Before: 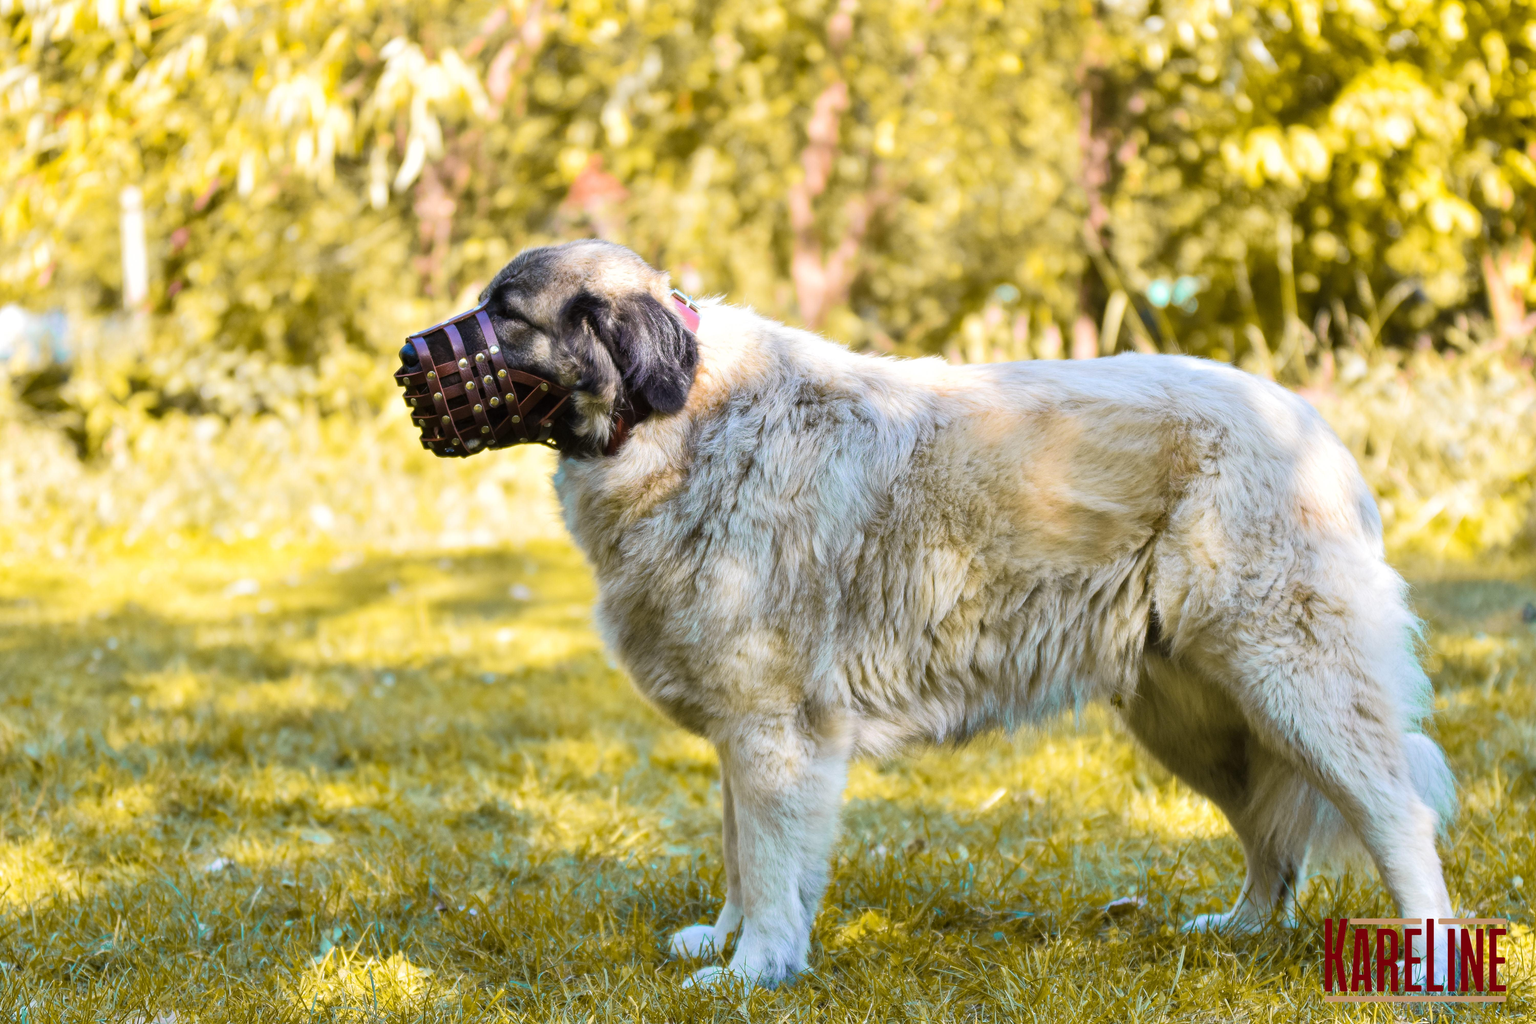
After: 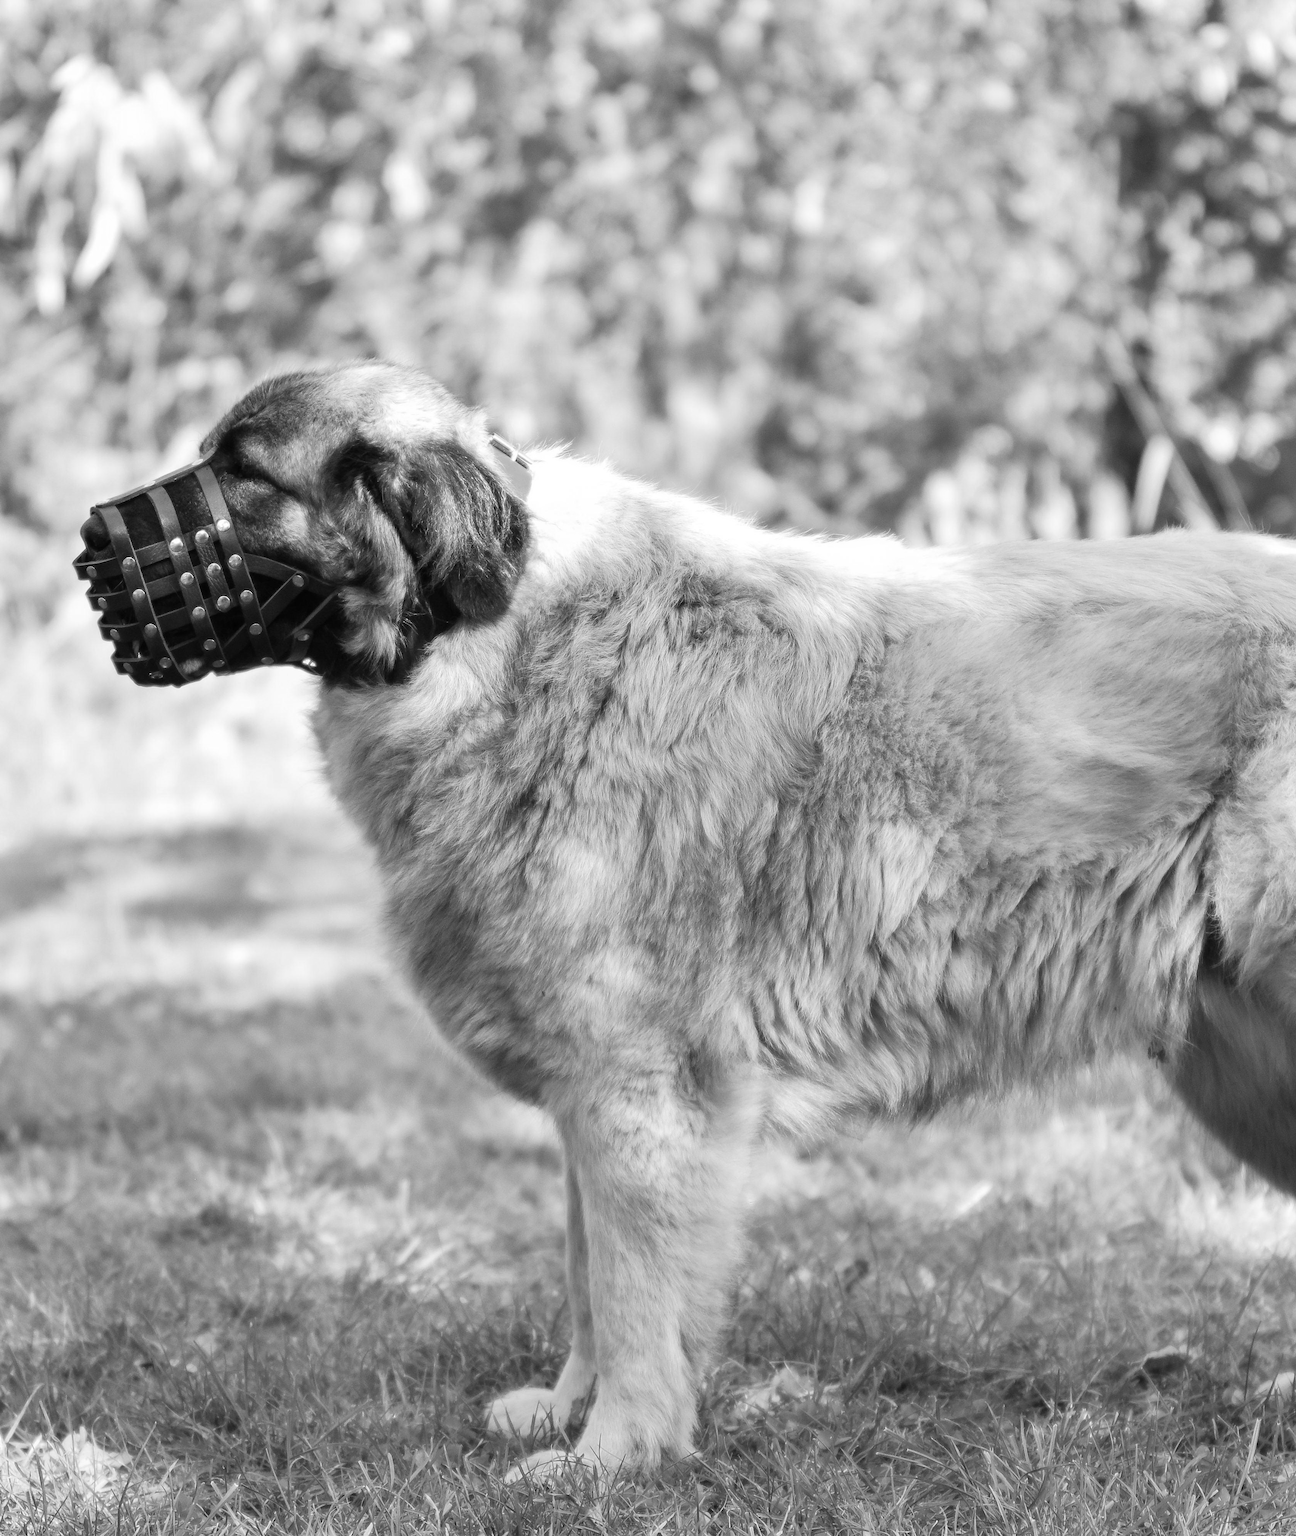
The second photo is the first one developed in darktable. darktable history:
crop and rotate: left 22.516%, right 21.234%
monochrome: a 1.94, b -0.638
